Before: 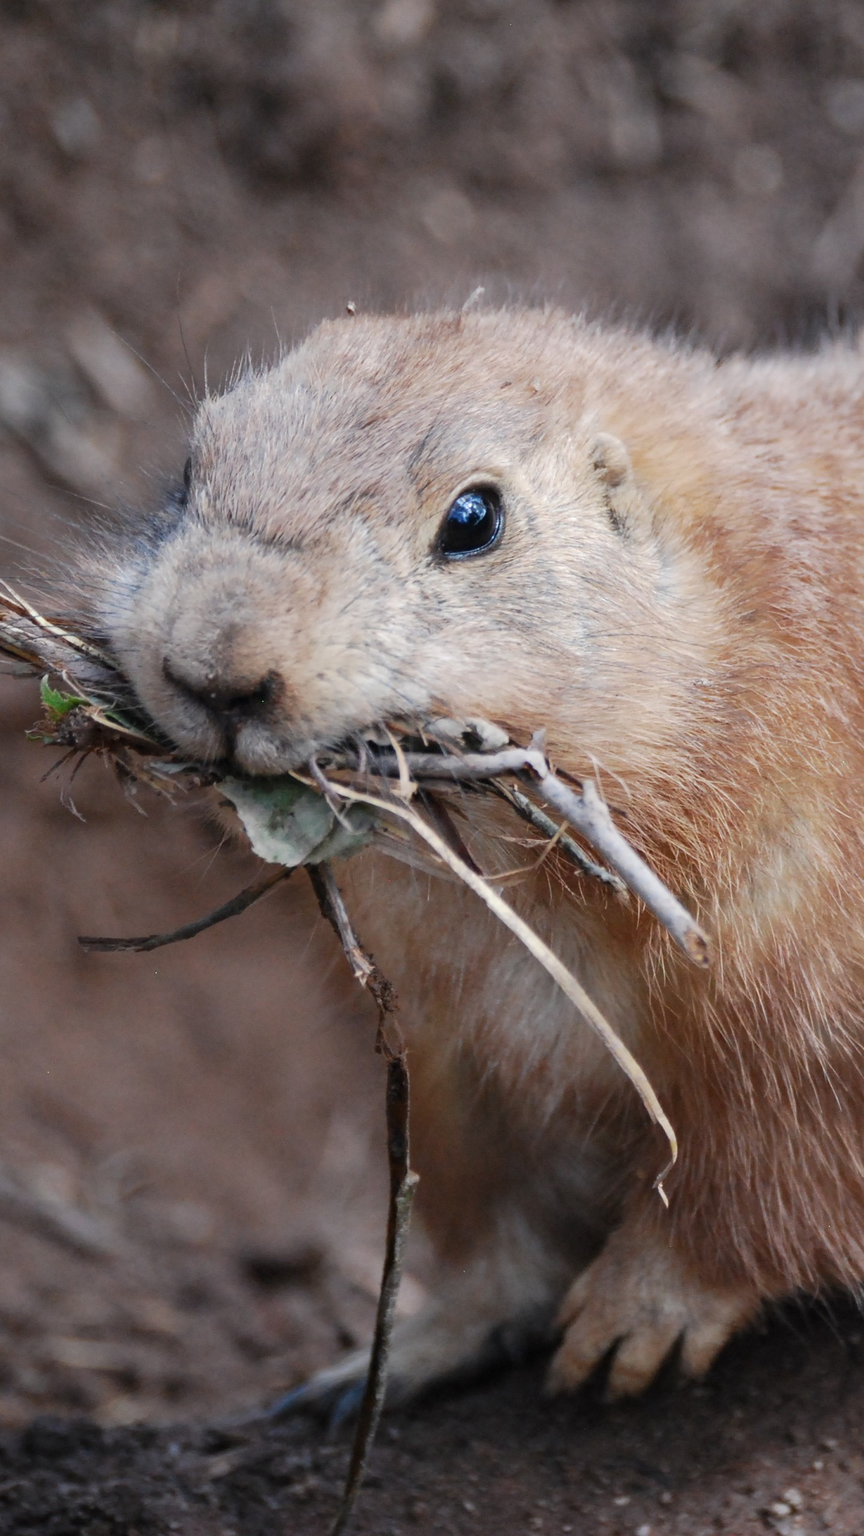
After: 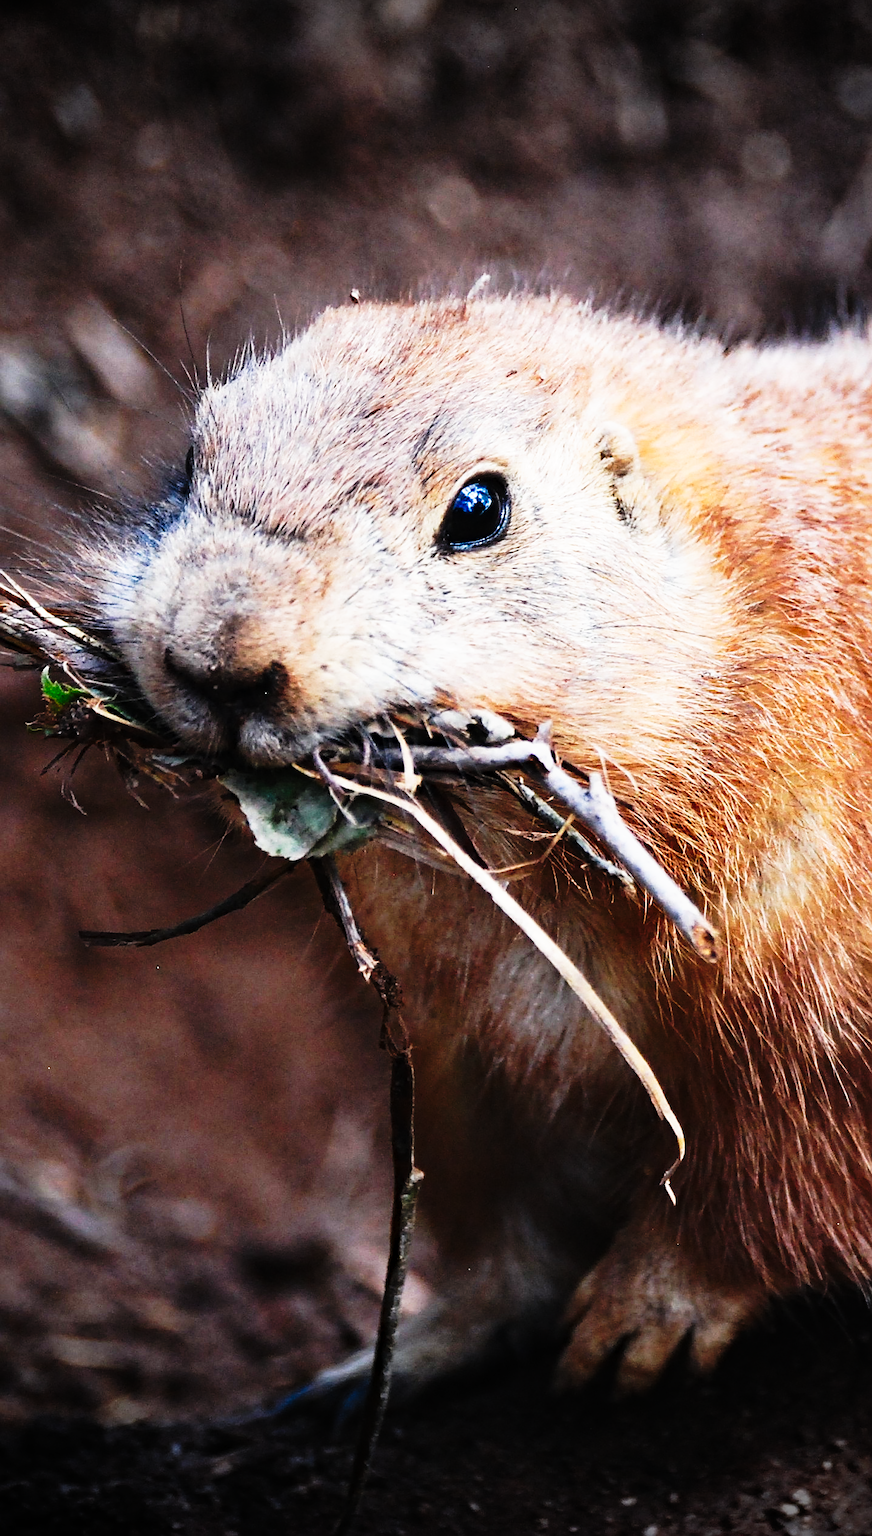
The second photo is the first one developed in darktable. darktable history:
vignetting: fall-off start 88.4%, fall-off radius 43.34%, brightness -0.832, width/height ratio 1.167
crop: top 1.037%, right 0.012%
sharpen: on, module defaults
tone curve: curves: ch0 [(0, 0) (0.003, 0.005) (0.011, 0.008) (0.025, 0.013) (0.044, 0.017) (0.069, 0.022) (0.1, 0.029) (0.136, 0.038) (0.177, 0.053) (0.224, 0.081) (0.277, 0.128) (0.335, 0.214) (0.399, 0.343) (0.468, 0.478) (0.543, 0.641) (0.623, 0.798) (0.709, 0.911) (0.801, 0.971) (0.898, 0.99) (1, 1)], preserve colors none
haze removal: compatibility mode true, adaptive false
